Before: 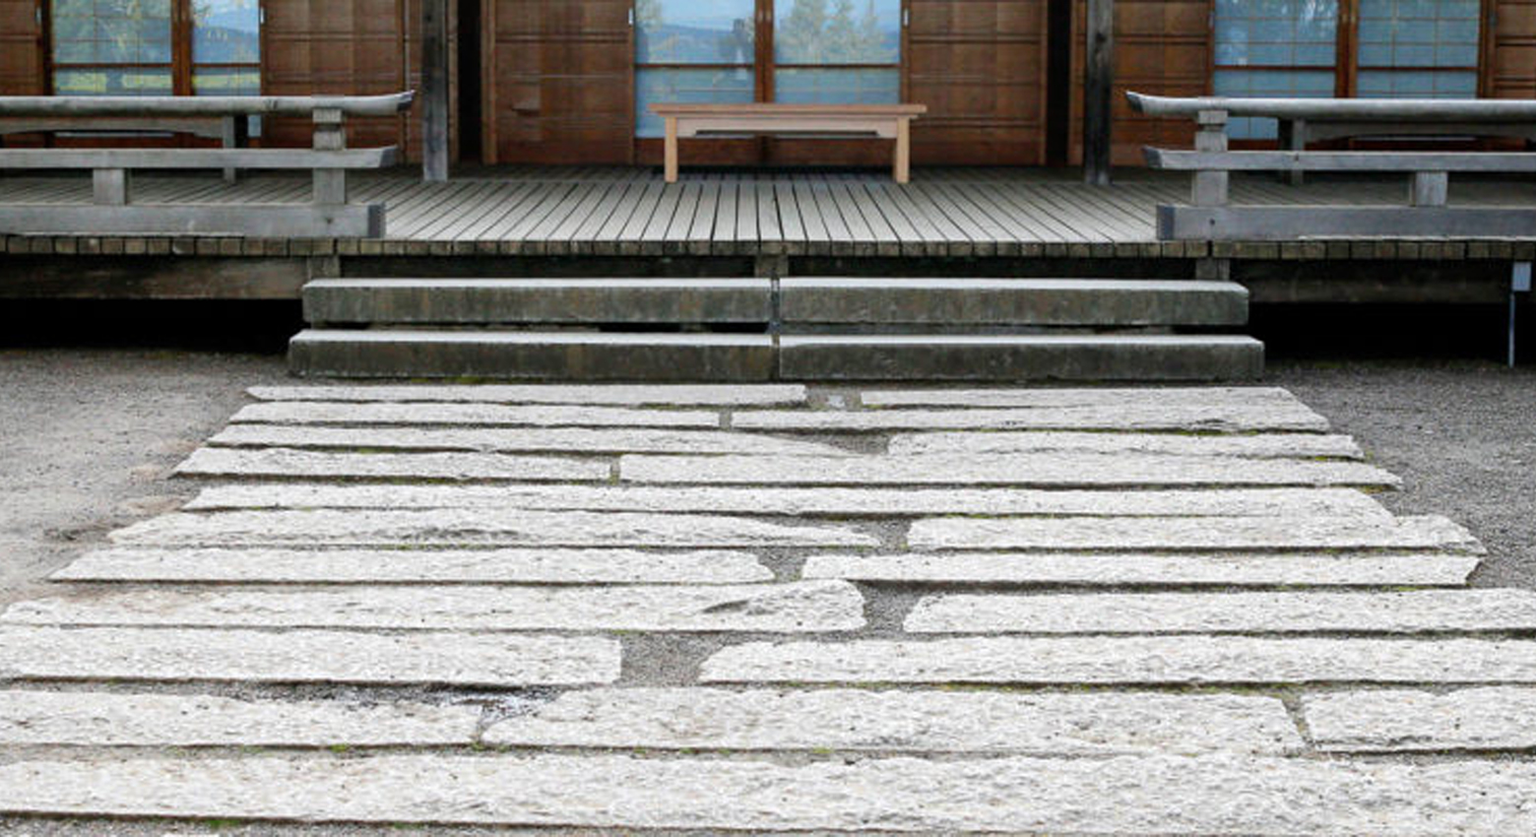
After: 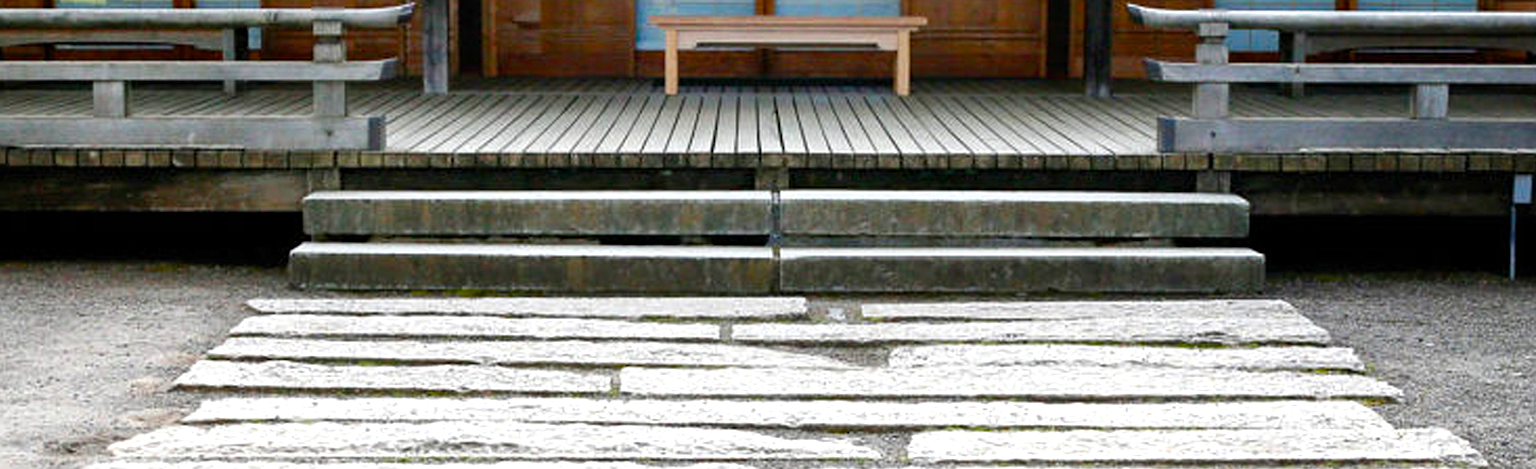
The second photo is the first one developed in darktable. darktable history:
sharpen: radius 1.272, amount 0.305, threshold 0
color balance rgb: perceptual saturation grading › global saturation 25%, perceptual saturation grading › highlights -50%, perceptual saturation grading › shadows 30%, perceptual brilliance grading › global brilliance 12%, global vibrance 20%
crop and rotate: top 10.605%, bottom 33.274%
